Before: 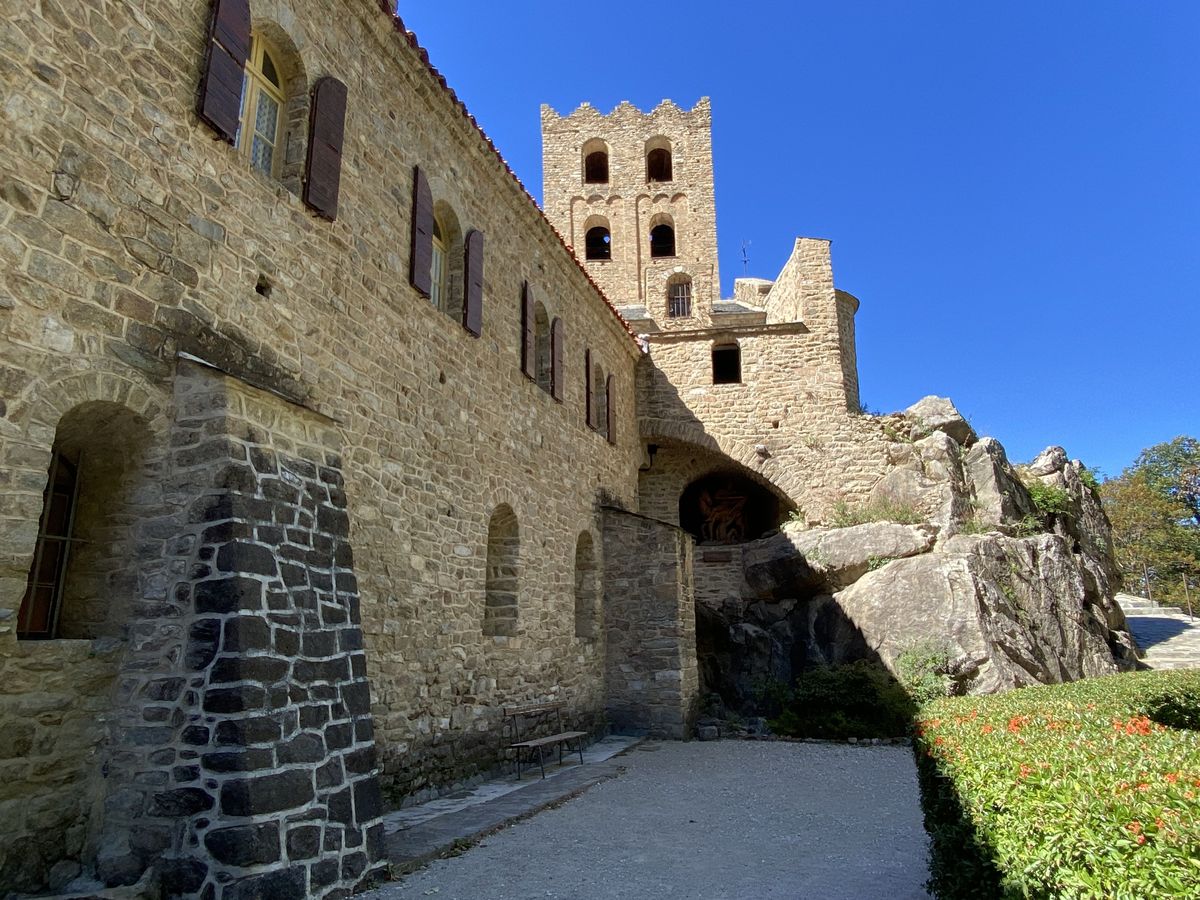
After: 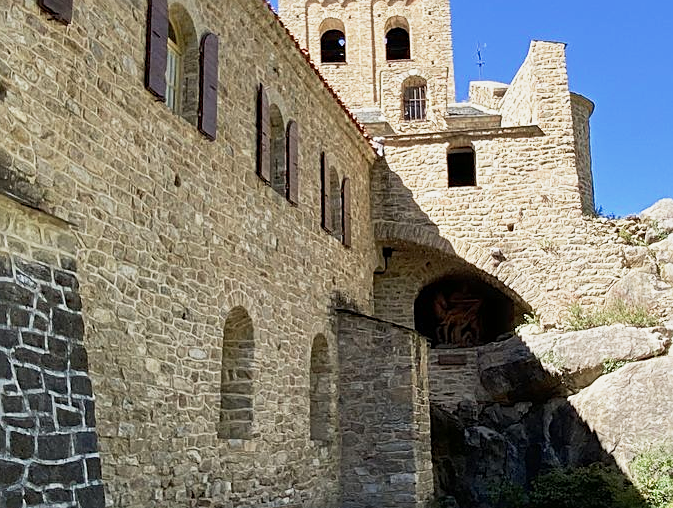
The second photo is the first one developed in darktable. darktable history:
base curve: curves: ch0 [(0, 0) (0.088, 0.125) (0.176, 0.251) (0.354, 0.501) (0.613, 0.749) (1, 0.877)], fusion 1, exposure shift 0.01, preserve colors none
crop and rotate: left 22.088%, top 21.911%, right 21.766%, bottom 21.645%
sharpen: on, module defaults
